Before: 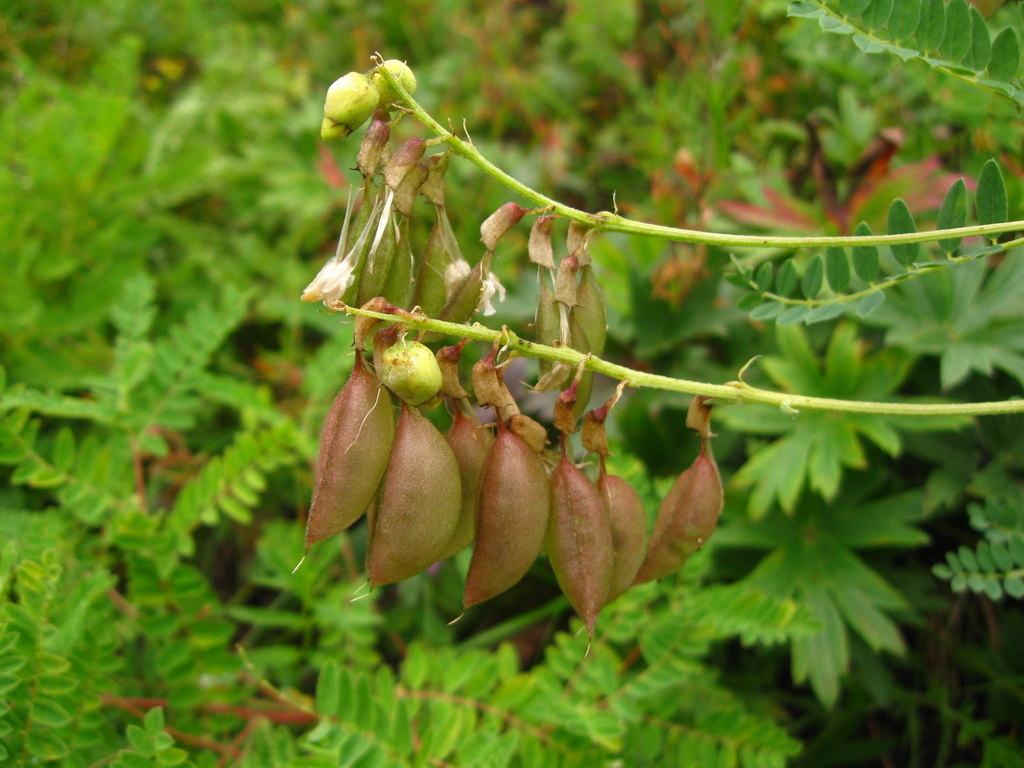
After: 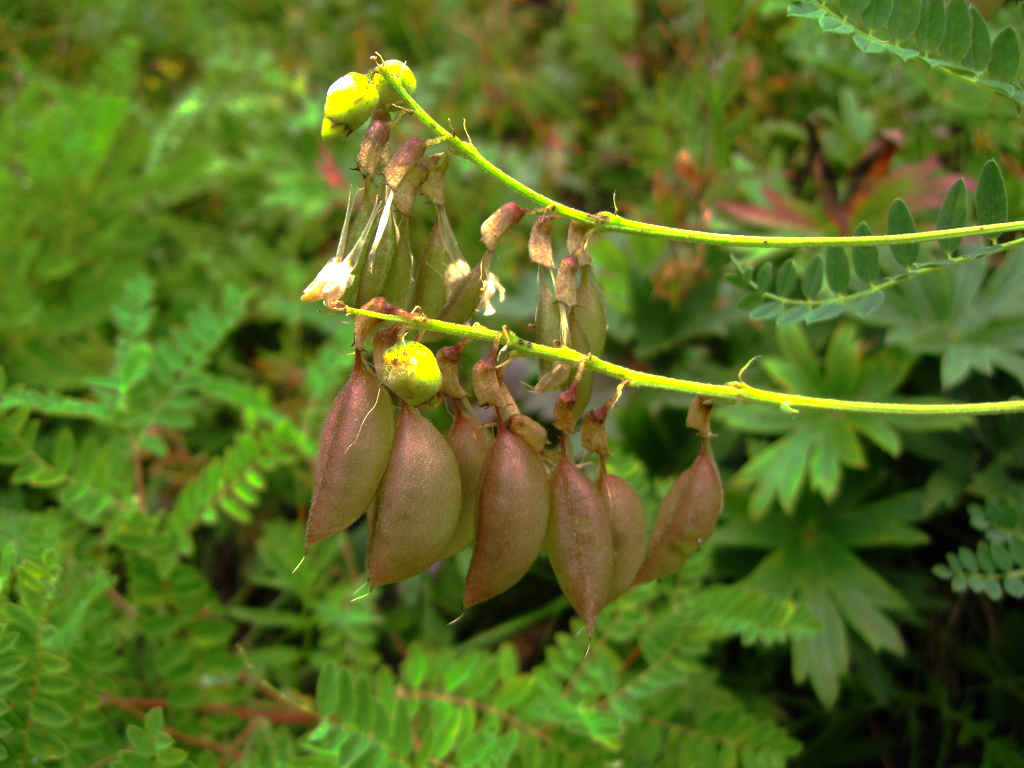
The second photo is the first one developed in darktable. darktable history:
tone equalizer: -8 EV -0.759 EV, -7 EV -0.703 EV, -6 EV -0.568 EV, -5 EV -0.405 EV, -3 EV 0.375 EV, -2 EV 0.6 EV, -1 EV 0.696 EV, +0 EV 0.755 EV
base curve: curves: ch0 [(0, 0) (0.841, 0.609) (1, 1)], preserve colors none
